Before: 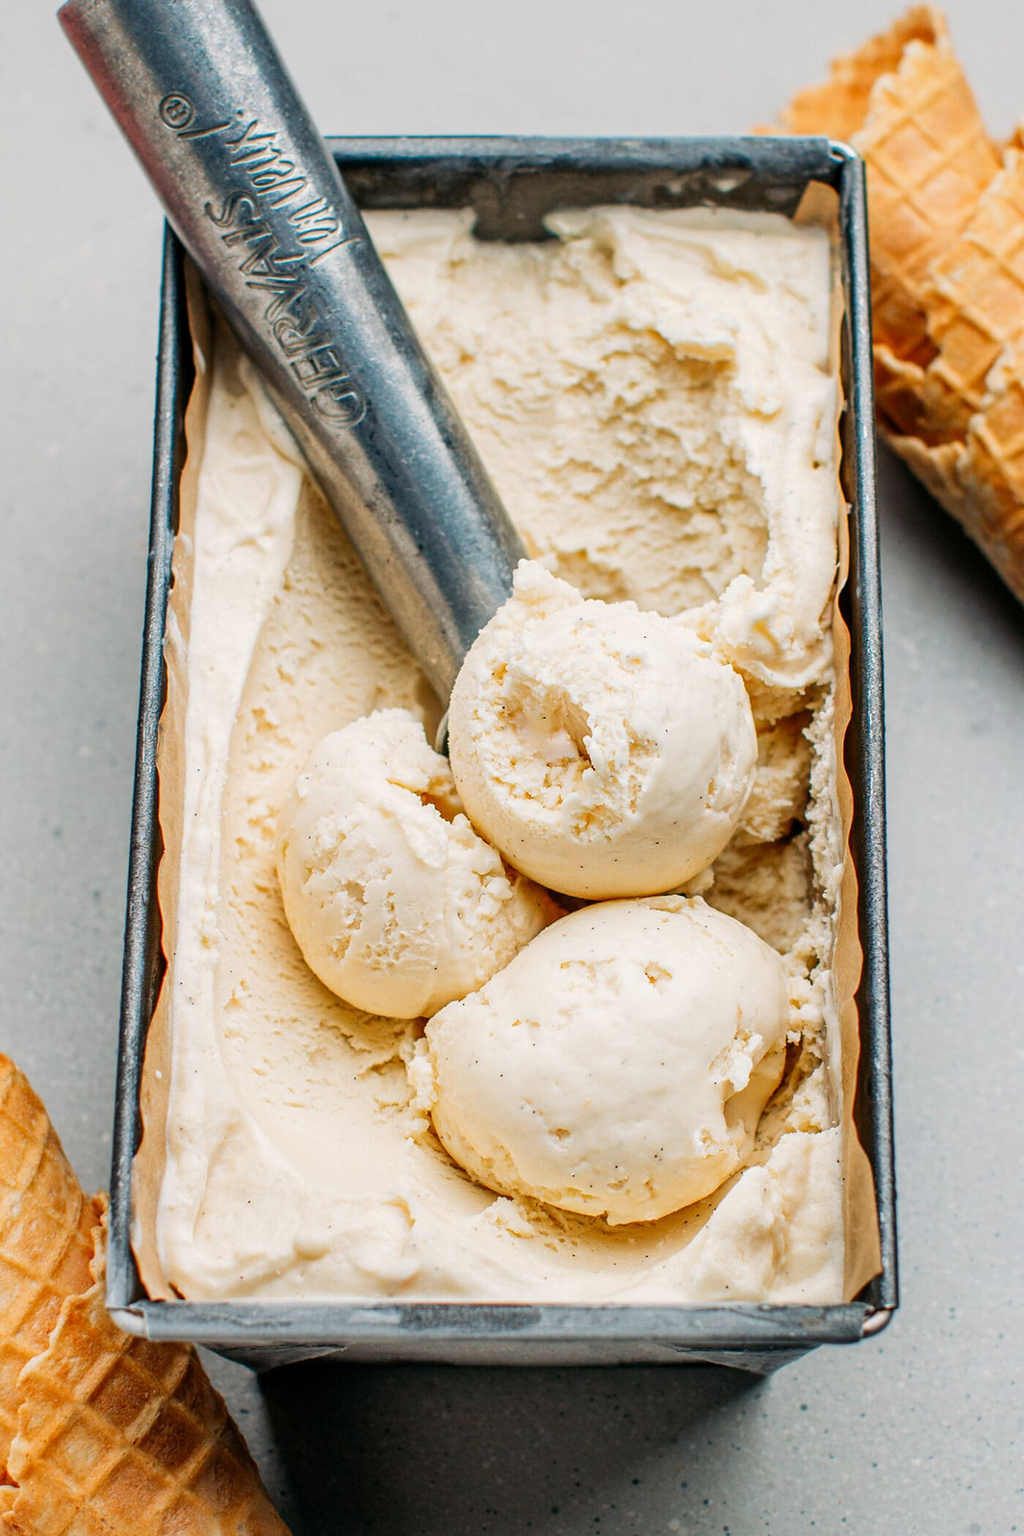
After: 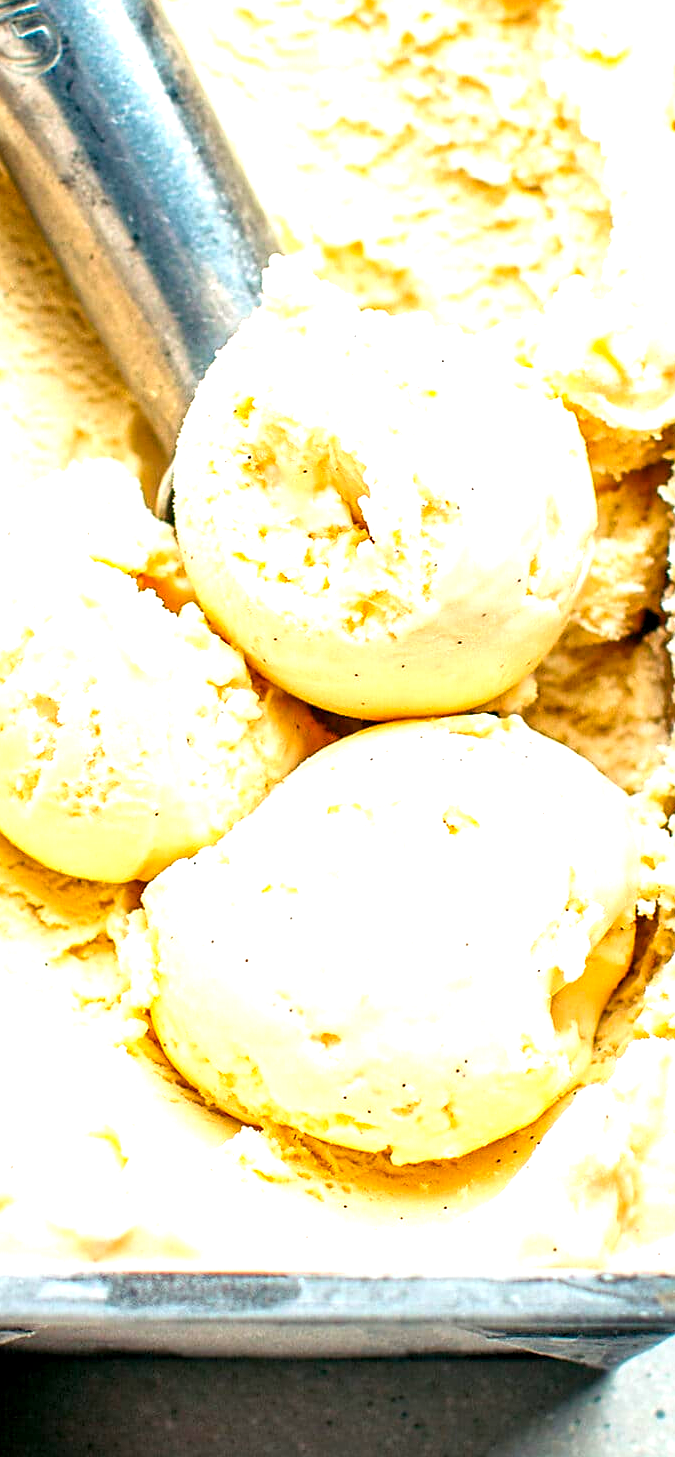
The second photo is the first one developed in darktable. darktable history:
color balance rgb: global offset › luminance -0.376%, perceptual saturation grading › global saturation 0.319%, global vibrance 39.521%
crop: left 31.404%, top 24.307%, right 20.239%, bottom 6.265%
exposure: black level correction 0, exposure 1.2 EV, compensate exposure bias true, compensate highlight preservation false
sharpen: radius 1.582, amount 0.357, threshold 1.213
tone equalizer: smoothing diameter 2.01%, edges refinement/feathering 22.45, mask exposure compensation -1.57 EV, filter diffusion 5
